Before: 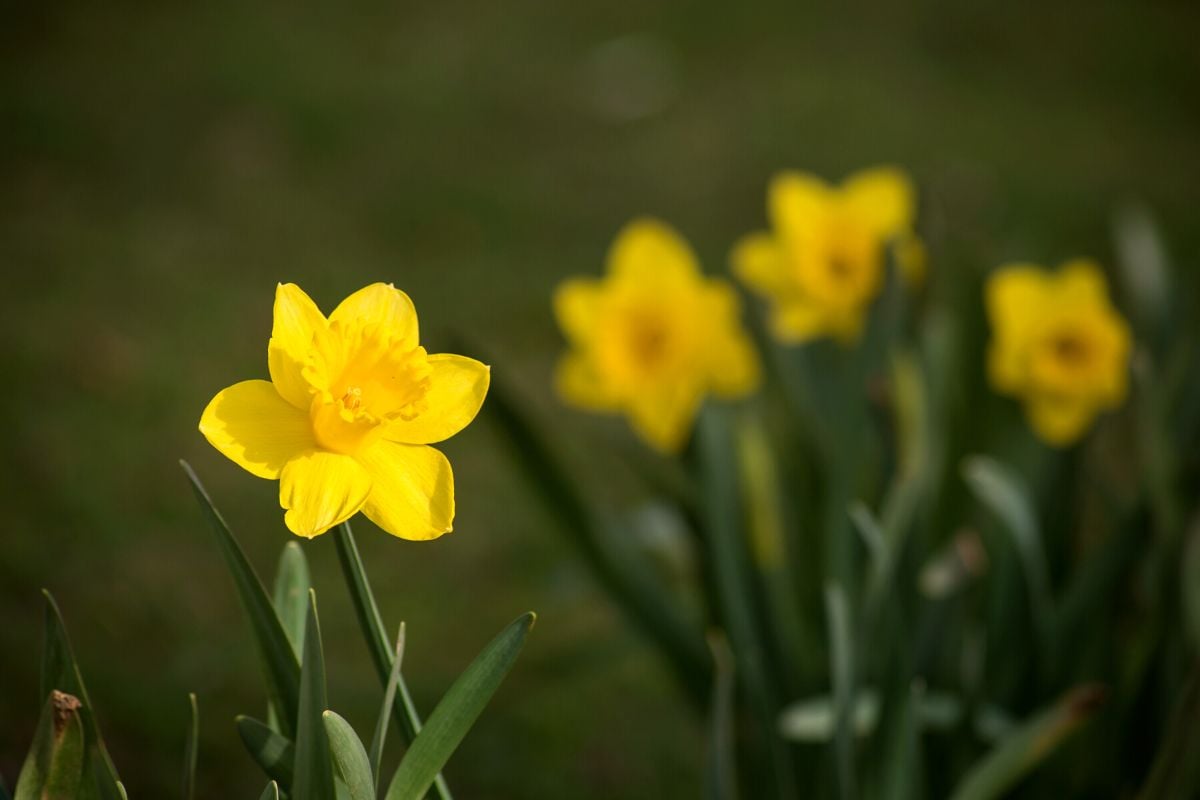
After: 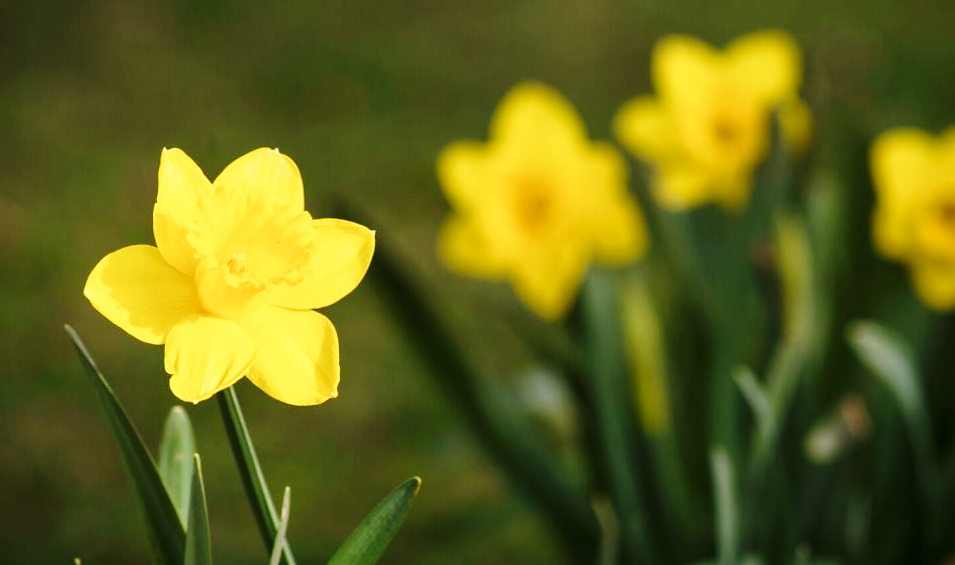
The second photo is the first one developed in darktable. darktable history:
crop: left 9.622%, top 16.904%, right 10.74%, bottom 12.401%
exposure: compensate highlight preservation false
color zones: curves: ch1 [(0, 0.469) (0.01, 0.469) (0.12, 0.446) (0.248, 0.469) (0.5, 0.5) (0.748, 0.5) (0.99, 0.469) (1, 0.469)], mix 33.54%
base curve: curves: ch0 [(0, 0) (0.028, 0.03) (0.121, 0.232) (0.46, 0.748) (0.859, 0.968) (1, 1)], preserve colors none
